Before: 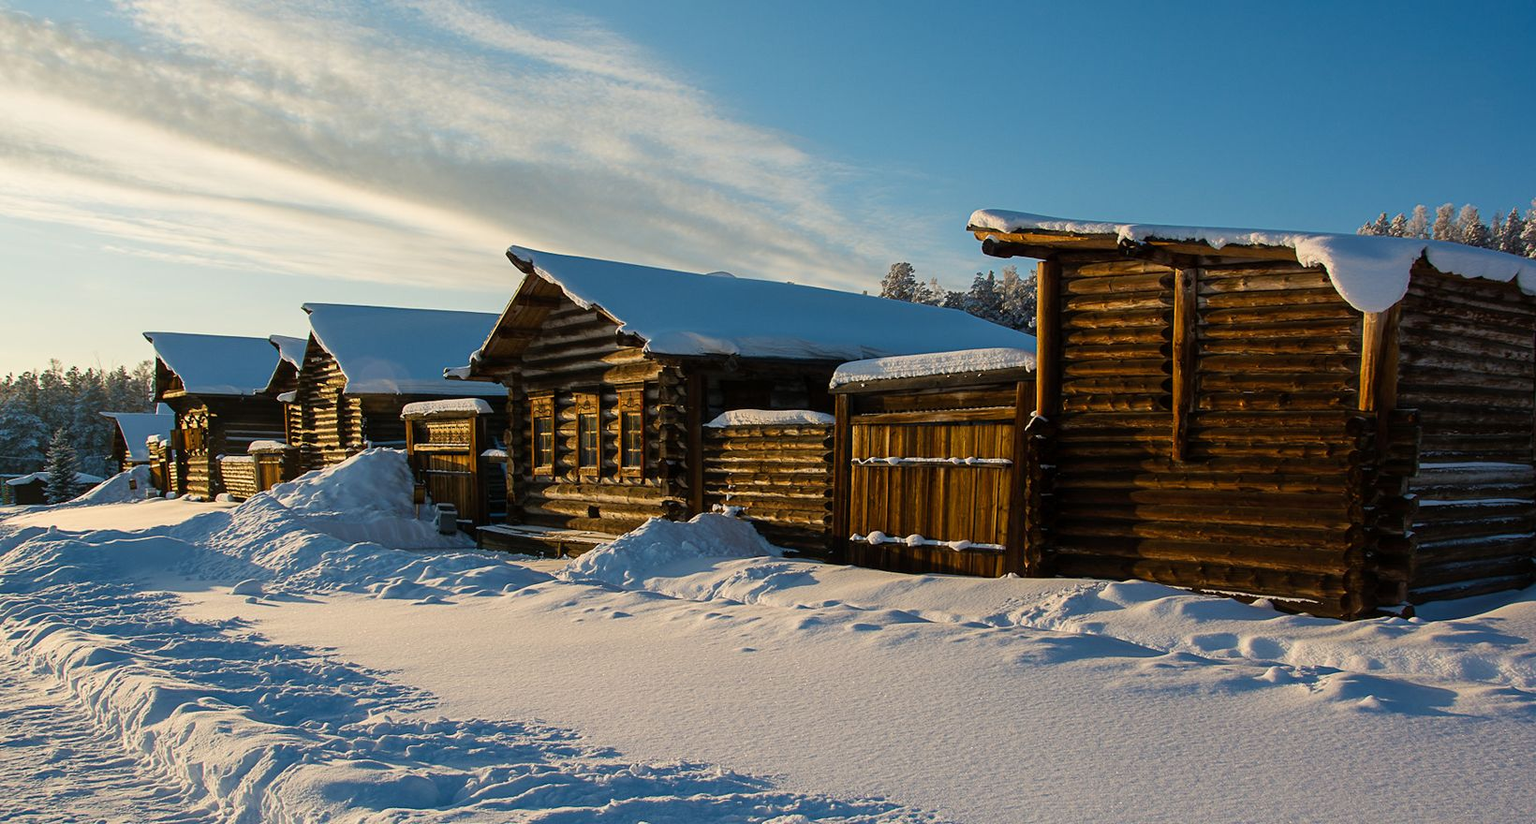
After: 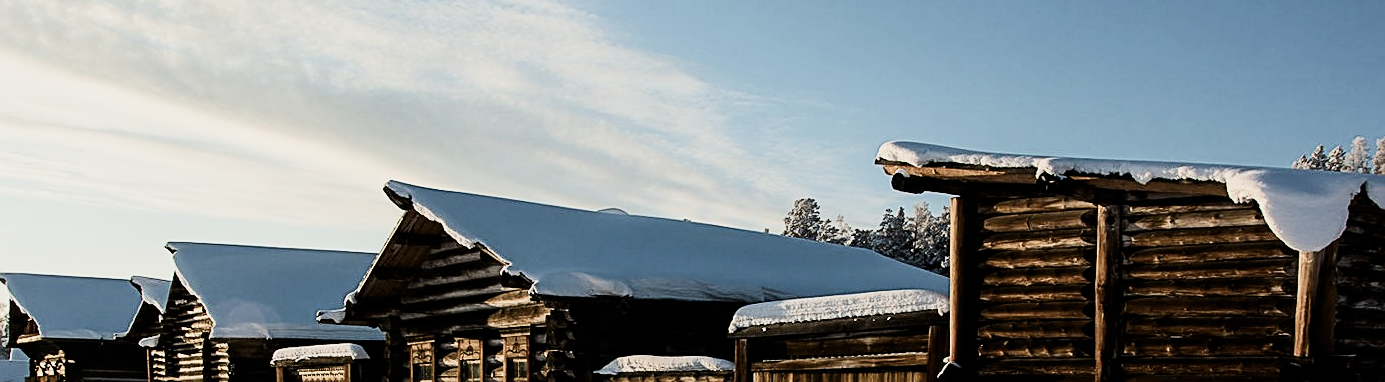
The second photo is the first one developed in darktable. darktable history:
crop and rotate: left 9.625%, top 9.427%, right 5.906%, bottom 47.141%
sharpen: on, module defaults
tone equalizer: -8 EV -0.379 EV, -7 EV -0.406 EV, -6 EV -0.321 EV, -5 EV -0.184 EV, -3 EV 0.2 EV, -2 EV 0.319 EV, -1 EV 0.408 EV, +0 EV 0.388 EV
color correction: highlights b* 0.039
contrast brightness saturation: contrast 0.252, saturation -0.321
exposure: exposure 0.128 EV, compensate highlight preservation false
filmic rgb: black relative exposure -7.65 EV, white relative exposure 4.56 EV, threshold 3 EV, hardness 3.61, color science v4 (2020), enable highlight reconstruction true
